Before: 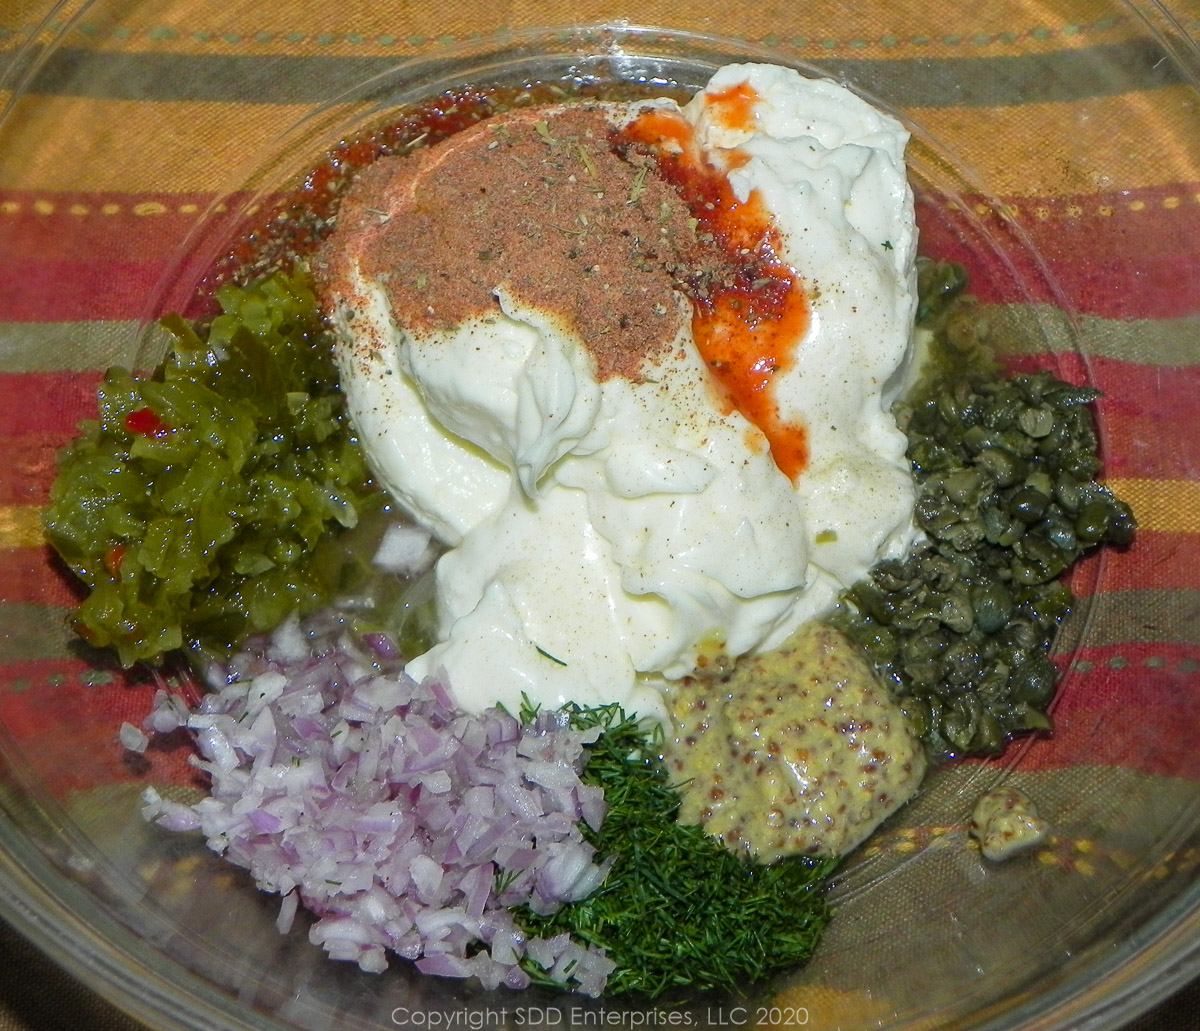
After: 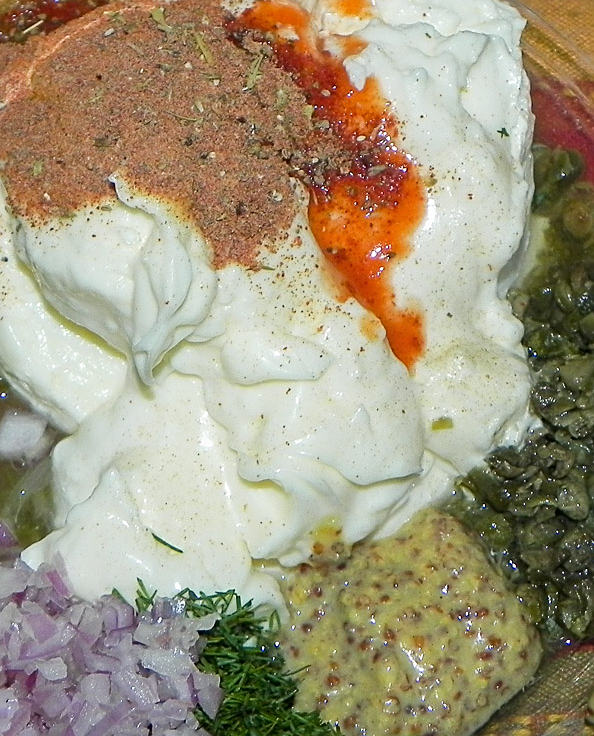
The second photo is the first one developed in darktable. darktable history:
crop: left 32.075%, top 10.976%, right 18.355%, bottom 17.596%
local contrast: mode bilateral grid, contrast 100, coarseness 100, detail 91%, midtone range 0.2
sharpen: on, module defaults
